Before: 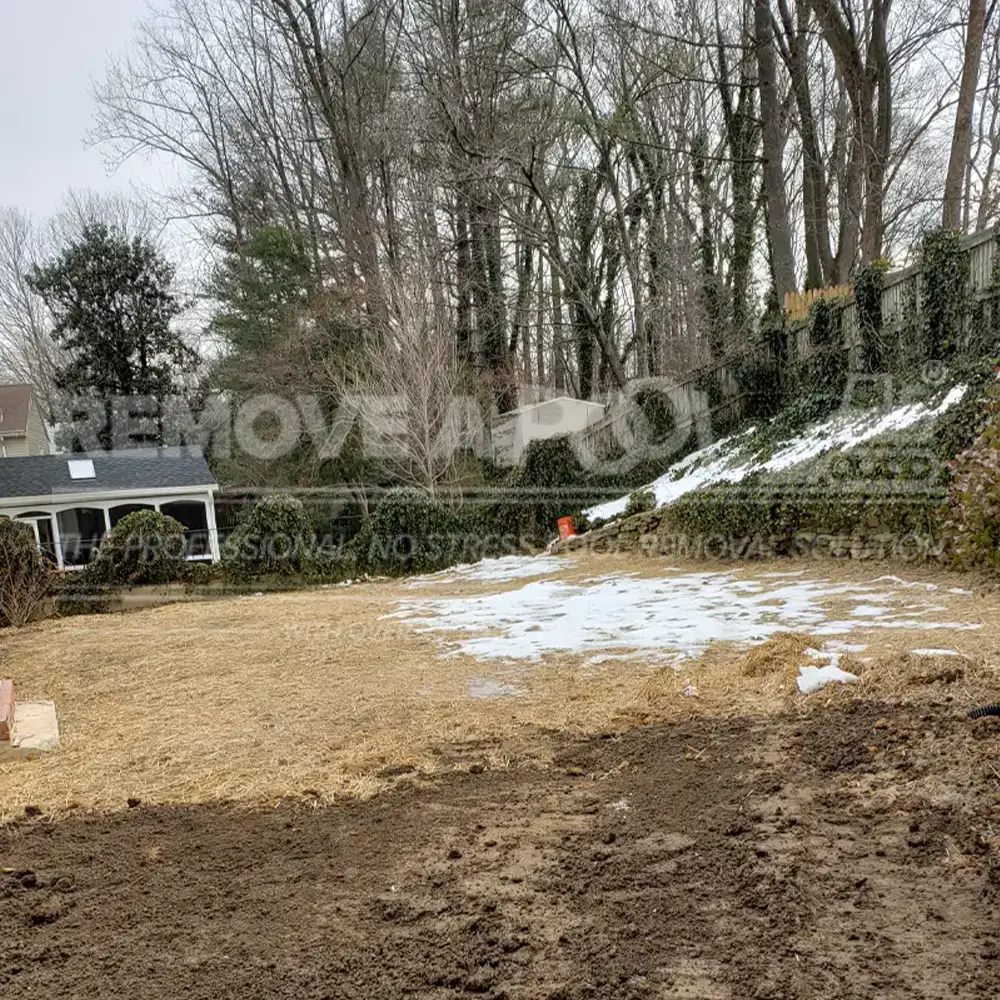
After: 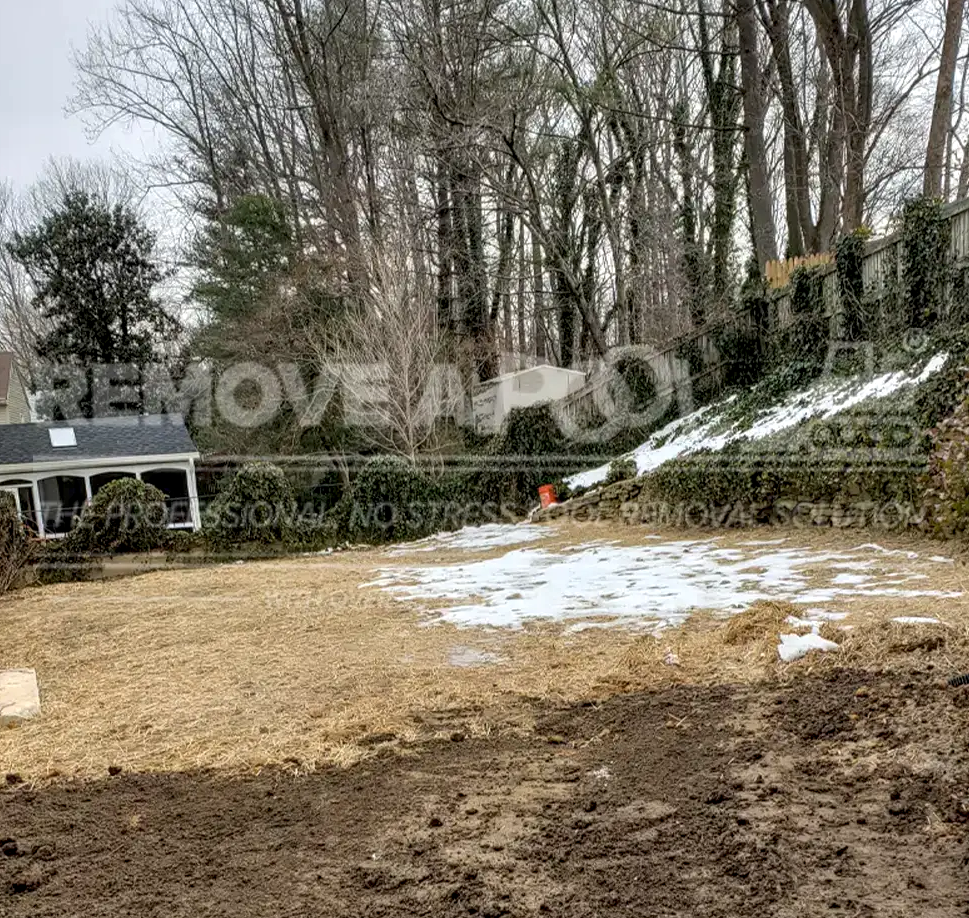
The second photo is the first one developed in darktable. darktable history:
crop: left 1.964%, top 3.251%, right 1.122%, bottom 4.933%
local contrast: shadows 94%
